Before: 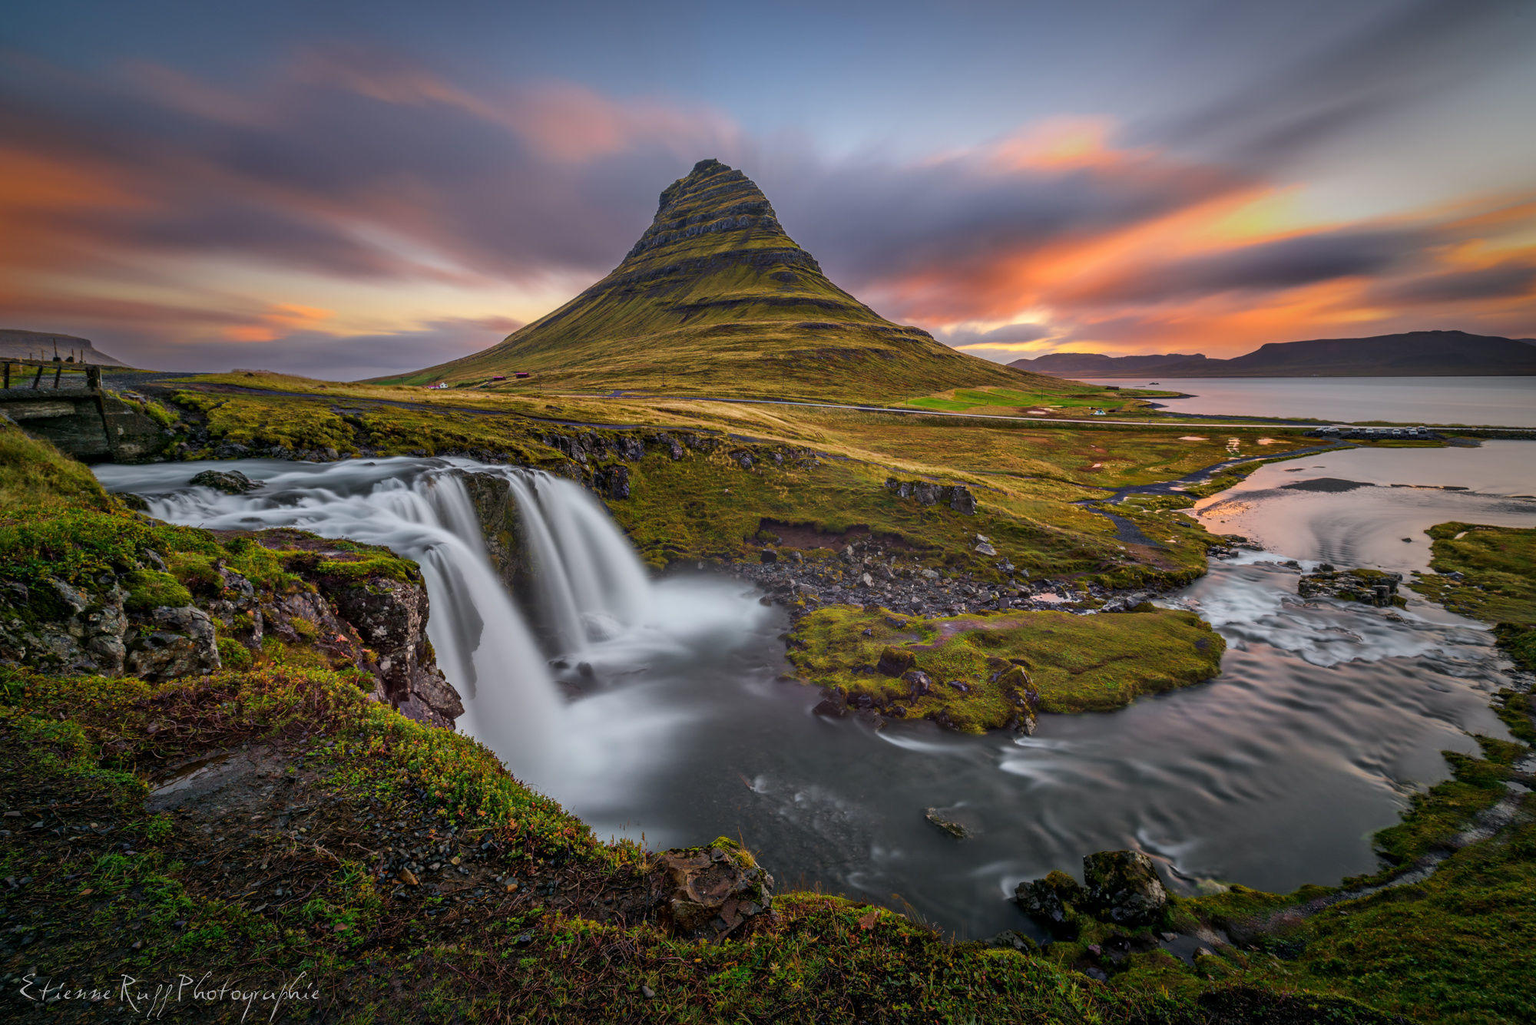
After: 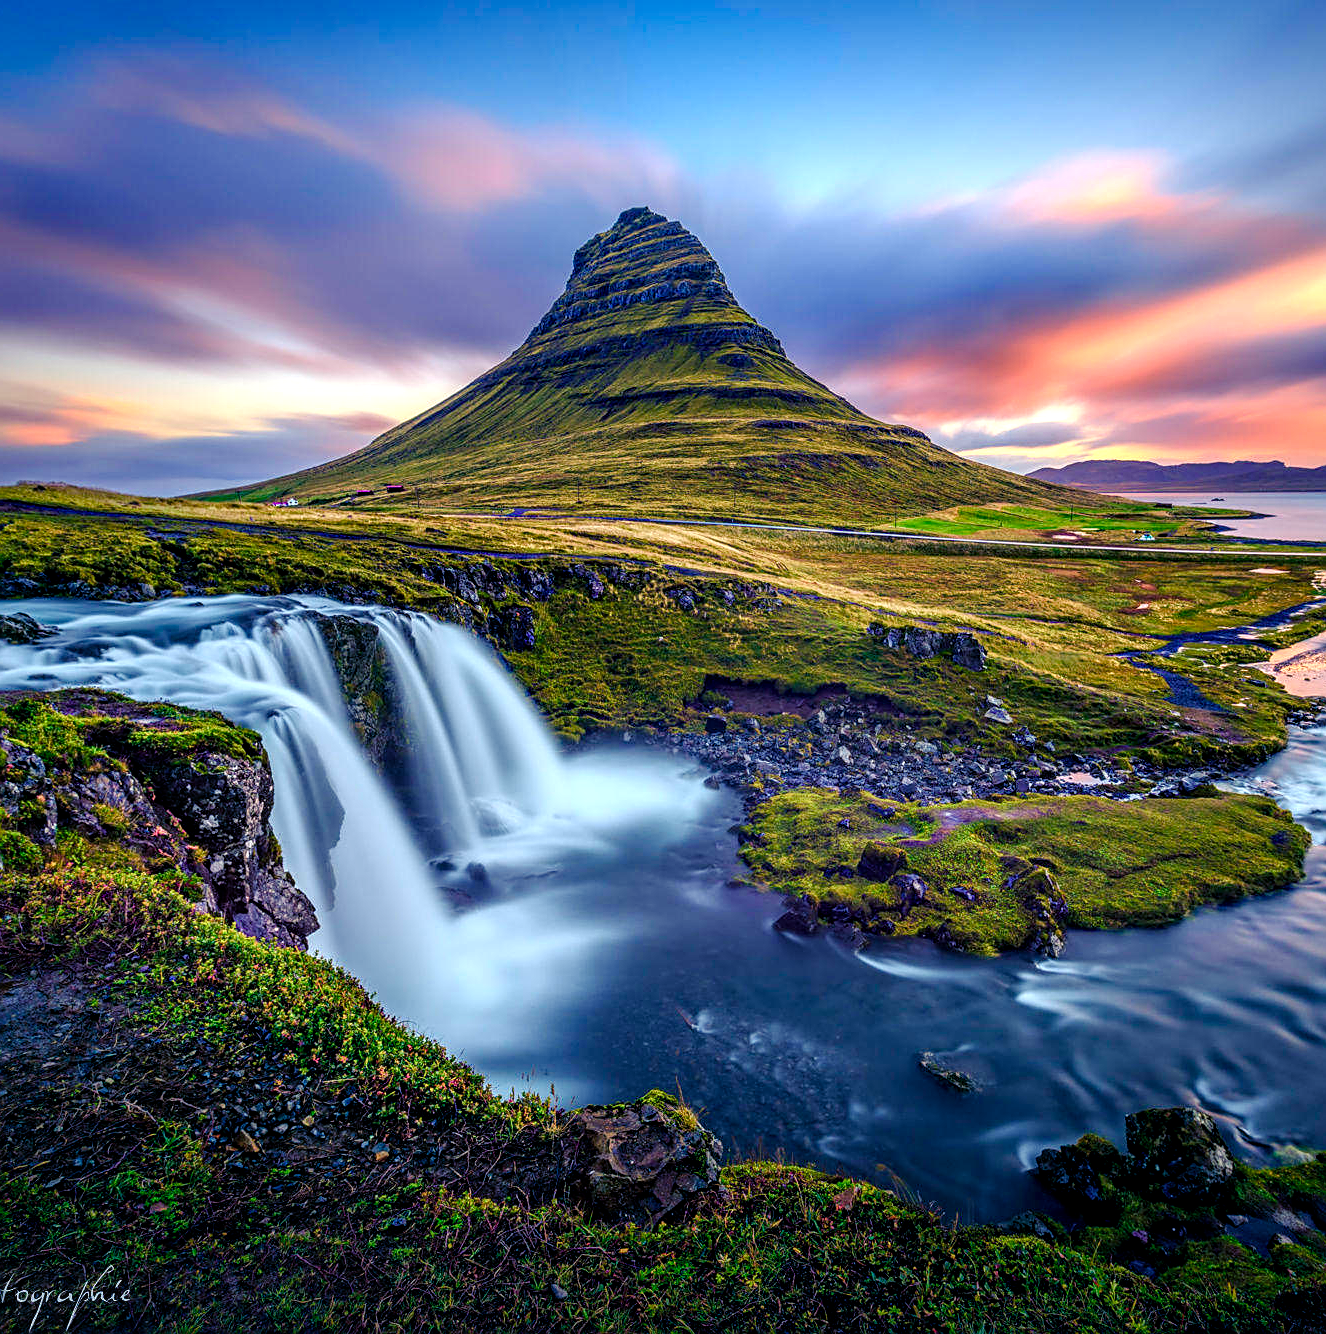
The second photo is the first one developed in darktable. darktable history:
tone equalizer: -8 EV -0.736 EV, -7 EV -0.703 EV, -6 EV -0.565 EV, -5 EV -0.378 EV, -3 EV 0.399 EV, -2 EV 0.6 EV, -1 EV 0.691 EV, +0 EV 0.77 EV, mask exposure compensation -0.498 EV
color calibration: output R [0.972, 0.068, -0.094, 0], output G [-0.178, 1.216, -0.086, 0], output B [0.095, -0.136, 0.98, 0], x 0.37, y 0.382, temperature 4319.71 K
contrast brightness saturation: contrast 0.031, brightness 0.068, saturation 0.134
sharpen: on, module defaults
local contrast: on, module defaults
crop and rotate: left 14.294%, right 19.362%
color balance rgb: shadows lift › luminance -28.57%, shadows lift › chroma 14.803%, shadows lift › hue 271.79°, power › luminance -7.995%, power › chroma 1.082%, power › hue 216.55°, perceptual saturation grading › global saturation 20%, perceptual saturation grading › highlights -49.457%, perceptual saturation grading › shadows 25.548%, global vibrance 25.472%
